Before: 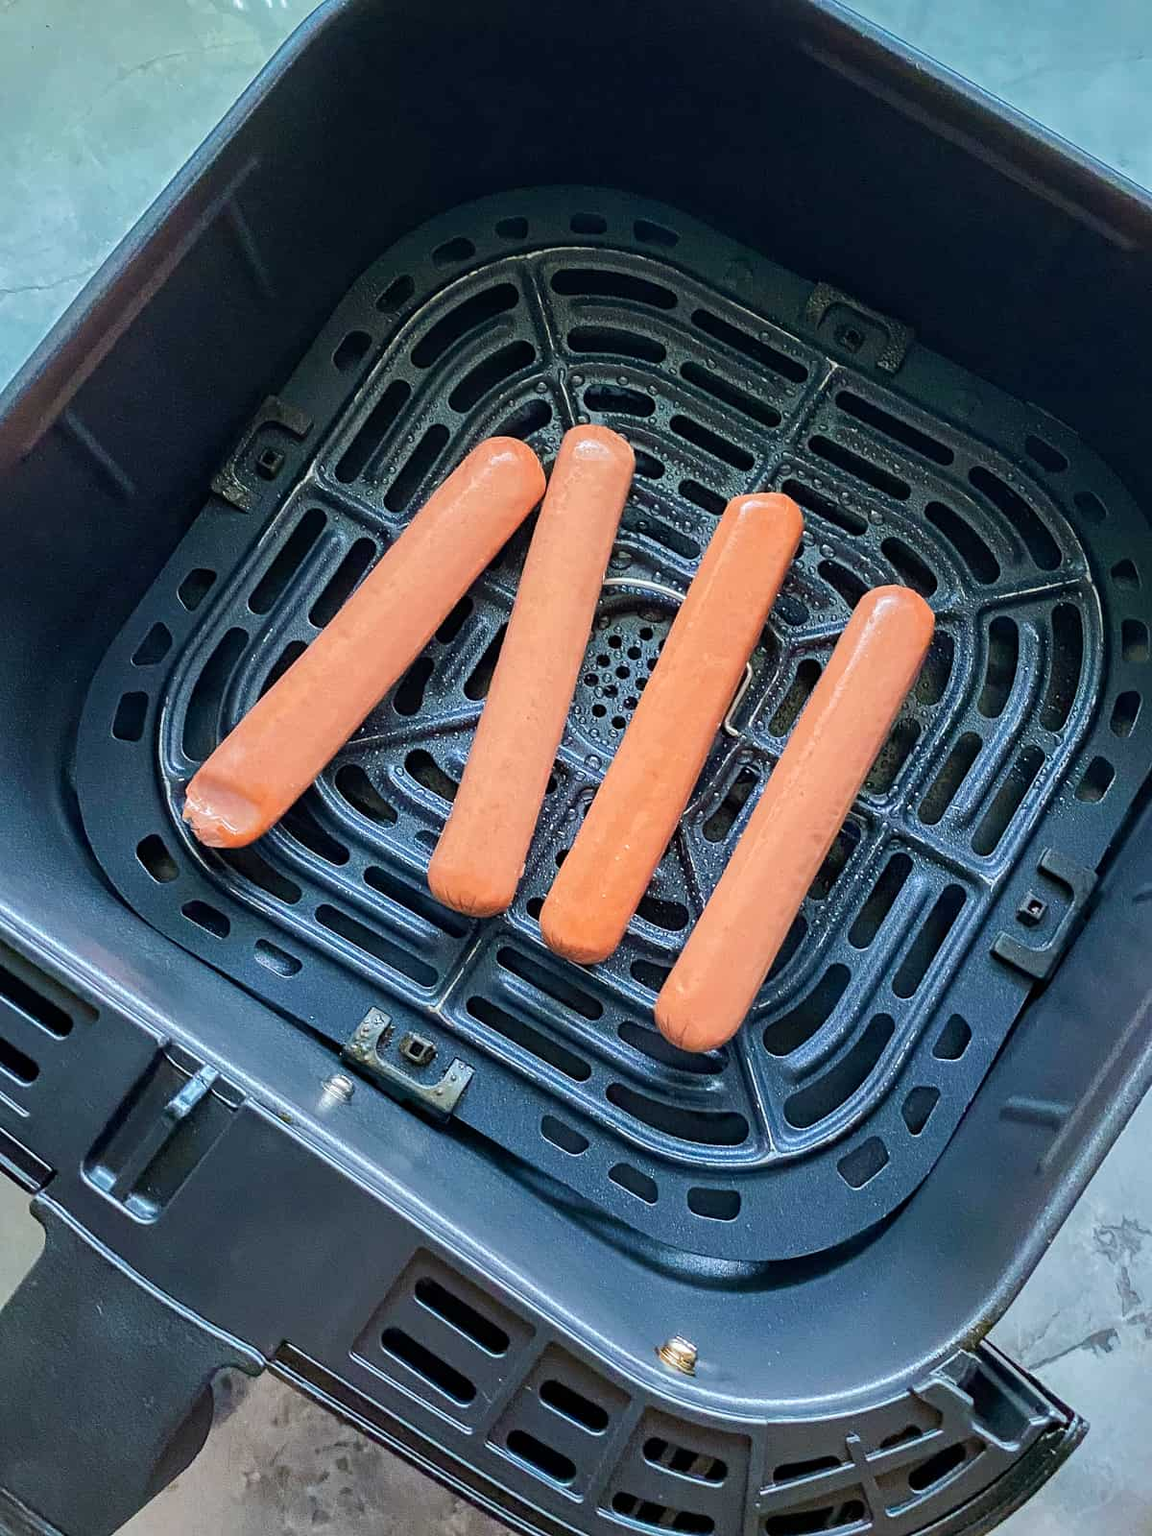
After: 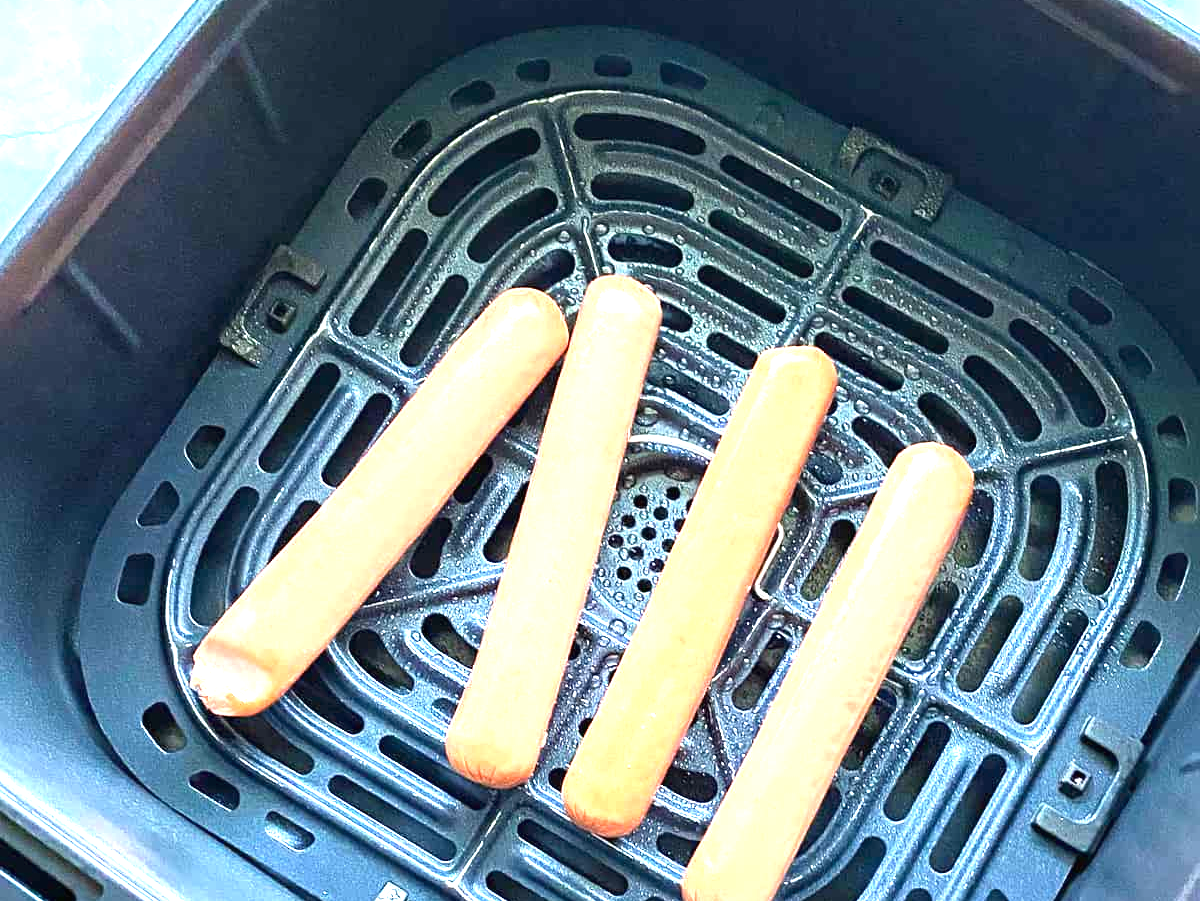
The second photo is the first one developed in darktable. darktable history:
crop and rotate: top 10.453%, bottom 33.231%
exposure: black level correction 0, exposure 1.678 EV, compensate highlight preservation false
